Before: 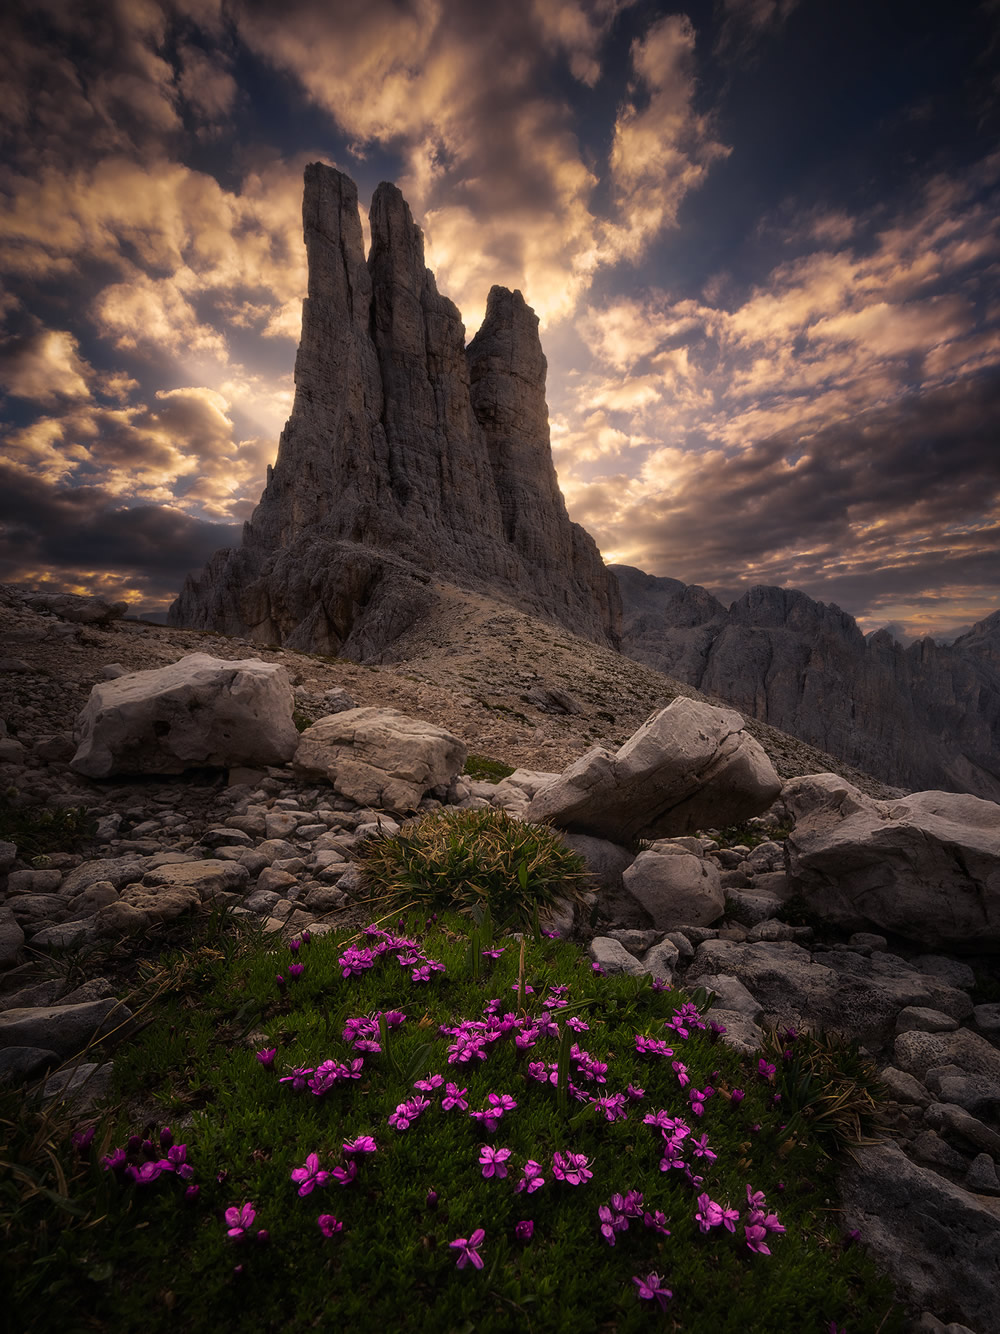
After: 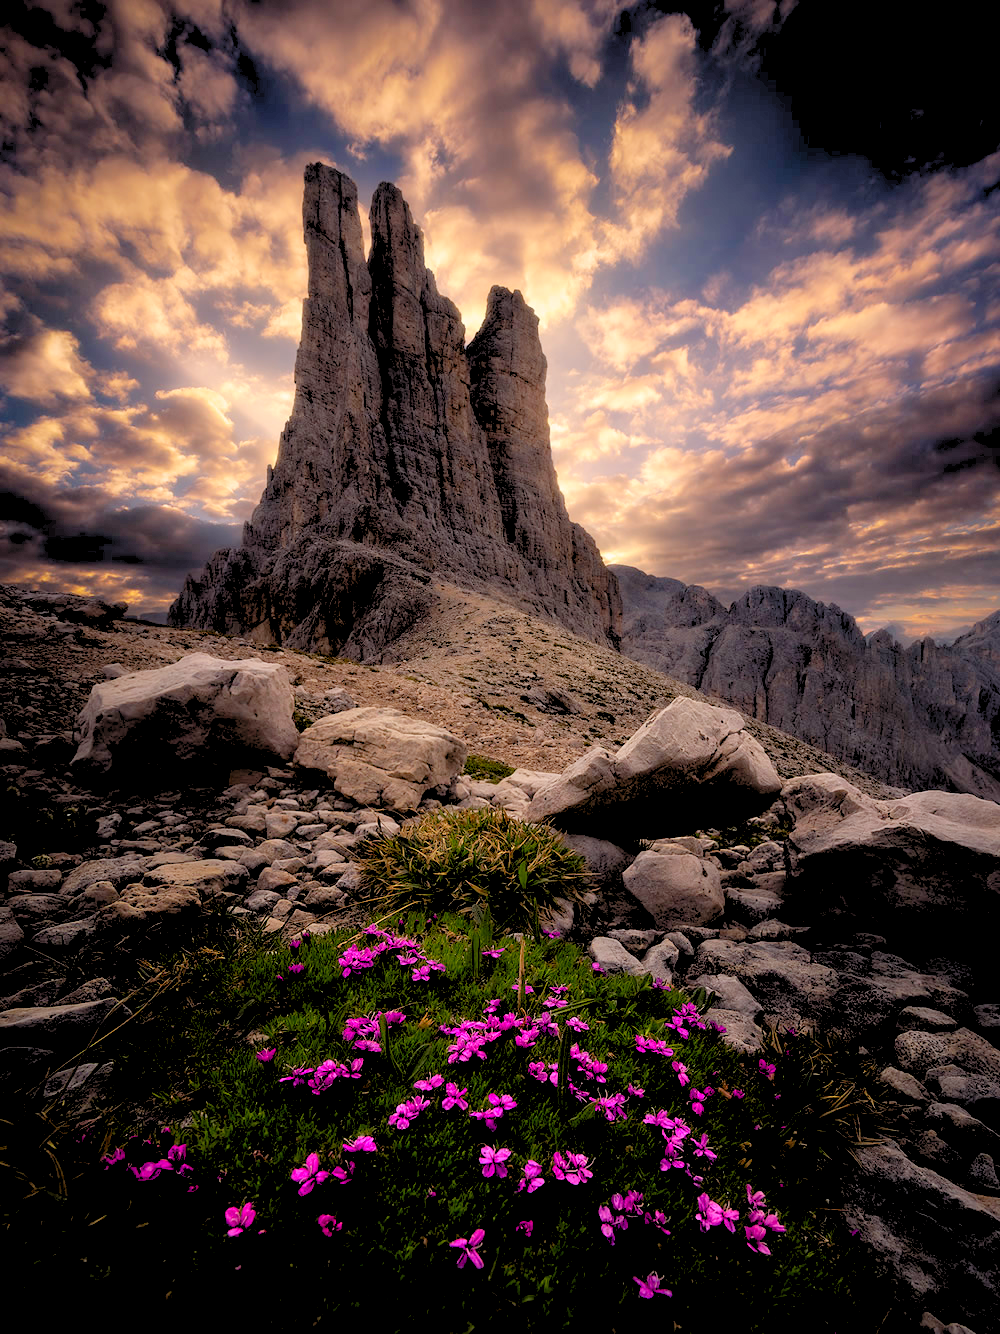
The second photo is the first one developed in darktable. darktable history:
levels: levels [0.072, 0.414, 0.976]
exposure: black level correction 0.007, compensate highlight preservation false
